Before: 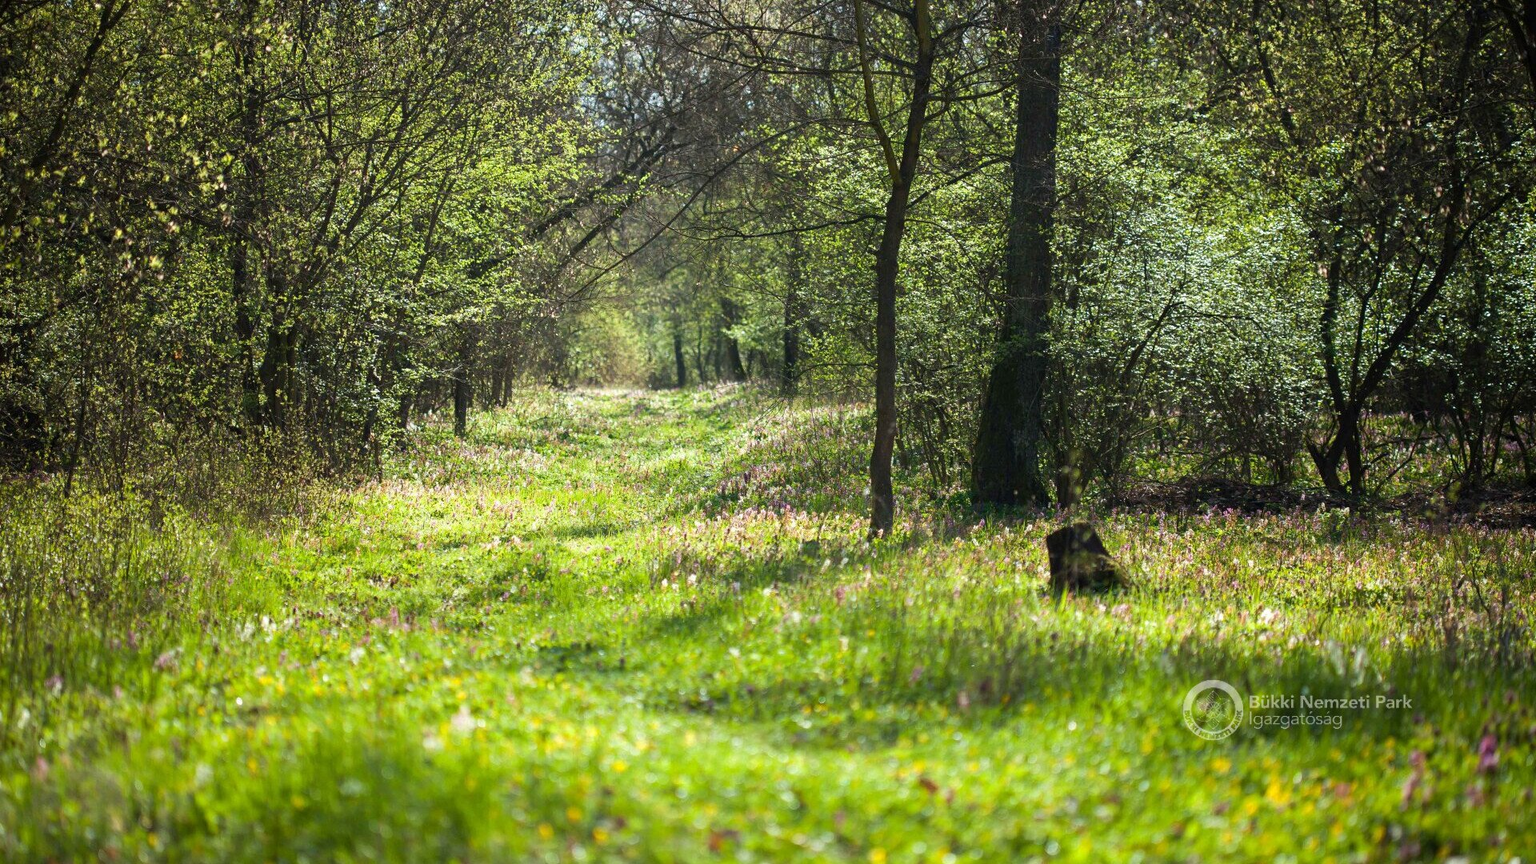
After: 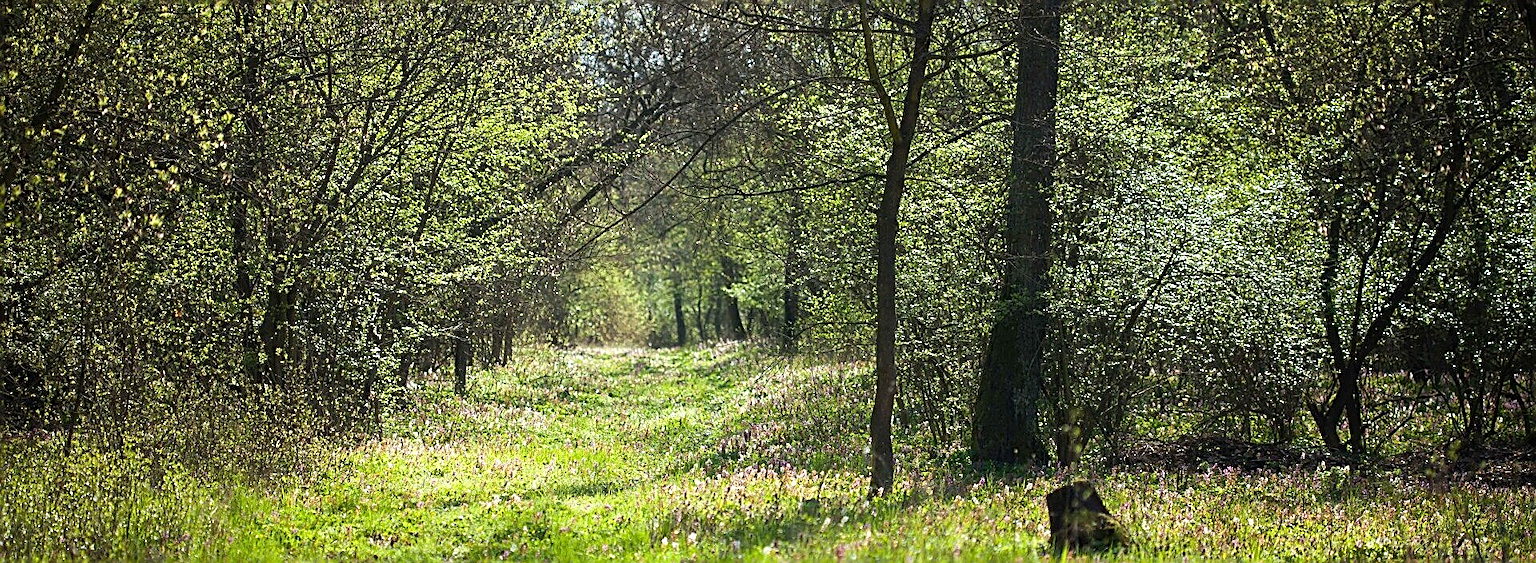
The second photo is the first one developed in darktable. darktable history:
sharpen: amount 0.997
crop and rotate: top 4.883%, bottom 29.891%
